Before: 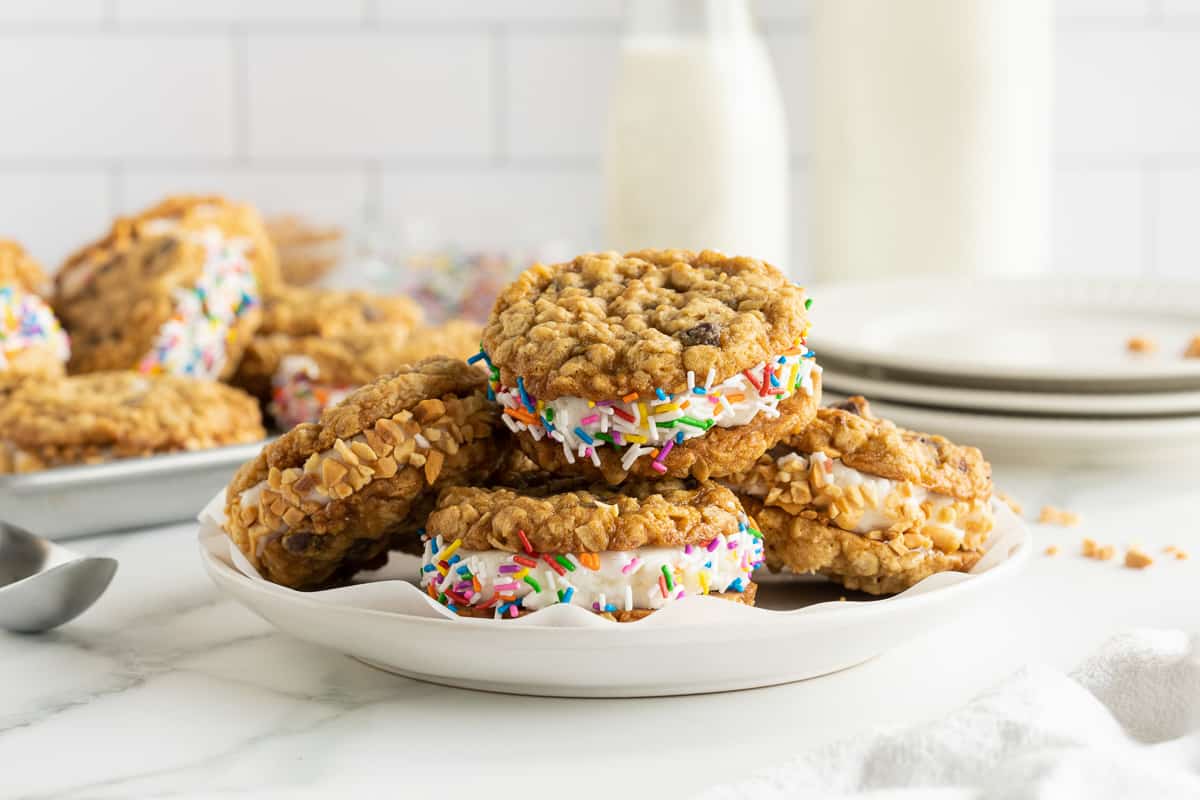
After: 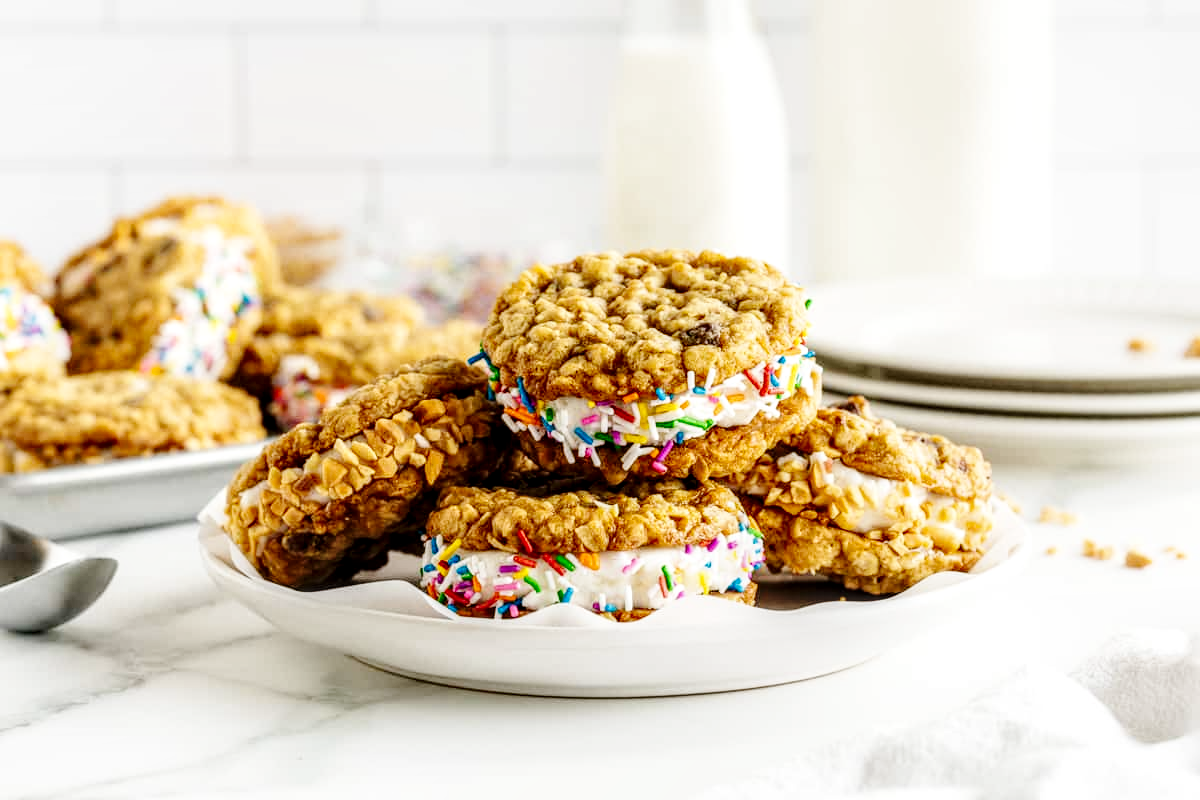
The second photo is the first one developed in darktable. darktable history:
local contrast: highlights 21%, detail 150%
base curve: curves: ch0 [(0, 0) (0.036, 0.025) (0.121, 0.166) (0.206, 0.329) (0.605, 0.79) (1, 1)], preserve colors none
